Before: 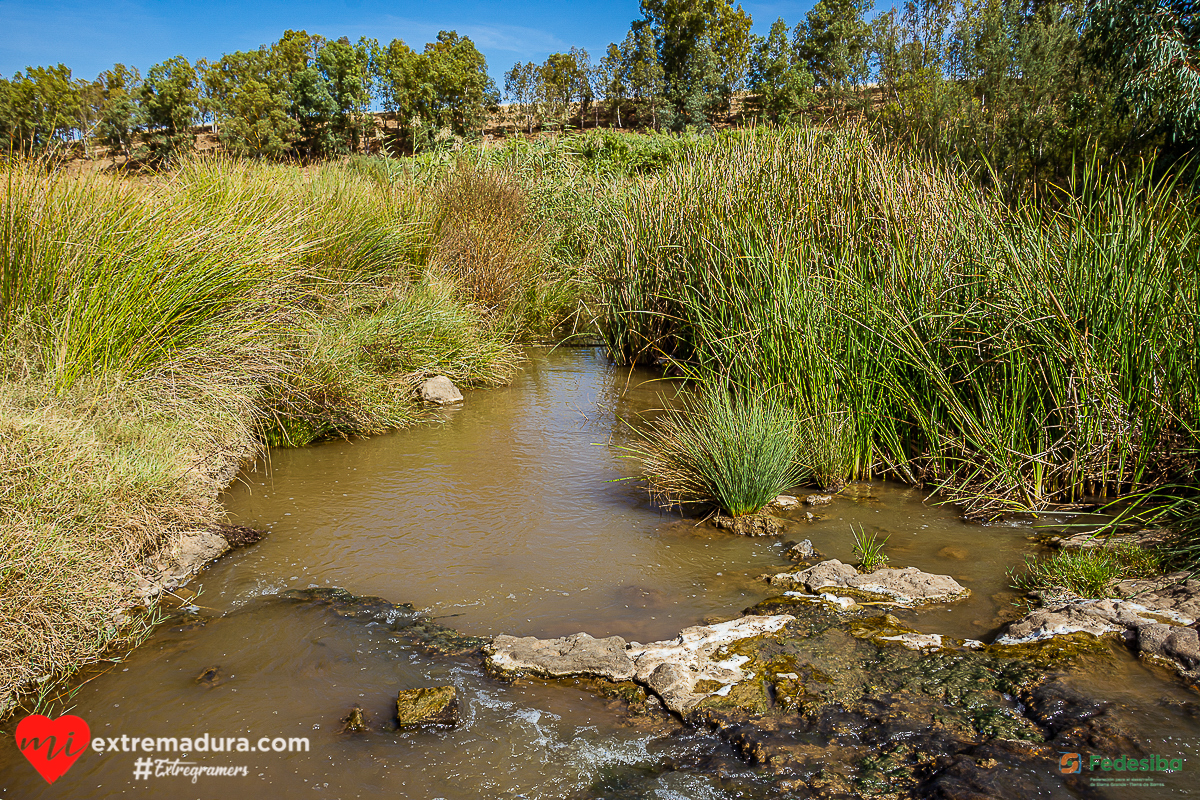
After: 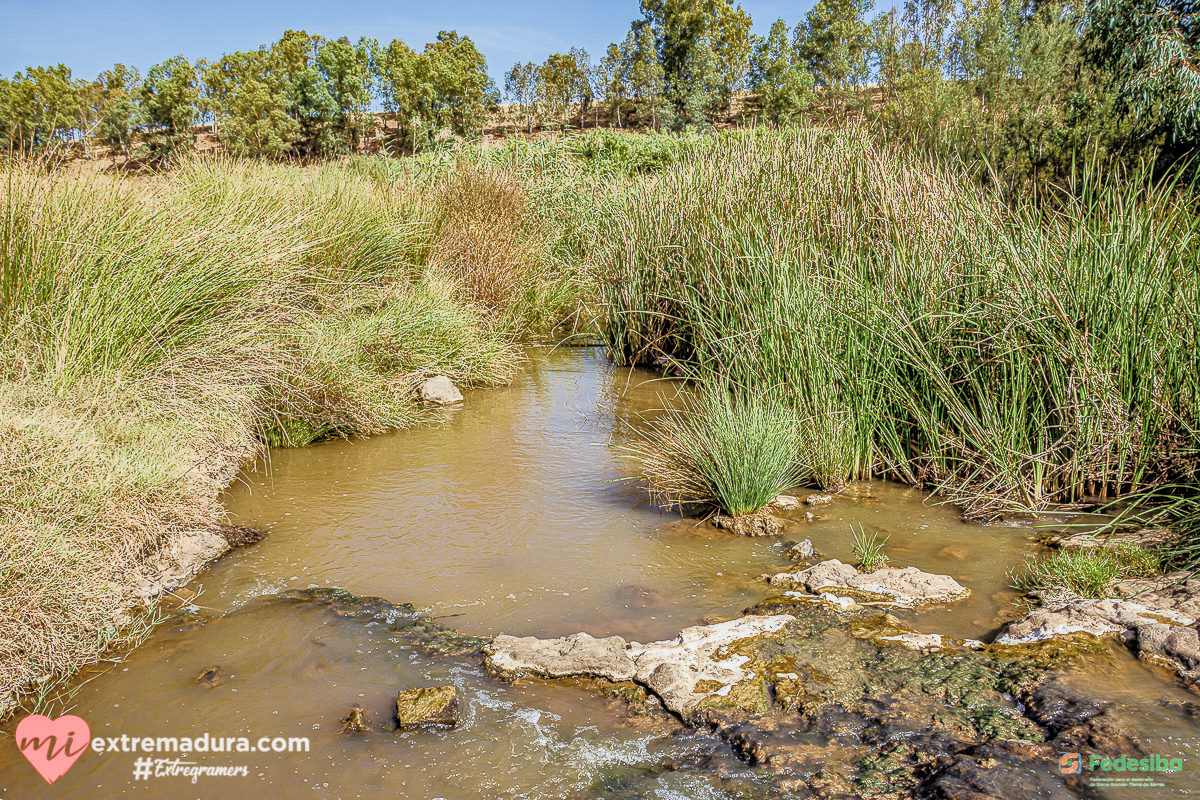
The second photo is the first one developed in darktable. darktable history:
exposure: black level correction -0.002, exposure 0.704 EV, compensate highlight preservation false
local contrast: highlights 61%, detail 143%, midtone range 0.429
tone equalizer: -7 EV 0.147 EV, -6 EV 0.628 EV, -5 EV 1.11 EV, -4 EV 1.32 EV, -3 EV 1.15 EV, -2 EV 0.6 EV, -1 EV 0.163 EV
filmic rgb: black relative exposure -7.65 EV, white relative exposure 4.56 EV, hardness 3.61, color science v5 (2021), contrast in shadows safe, contrast in highlights safe
